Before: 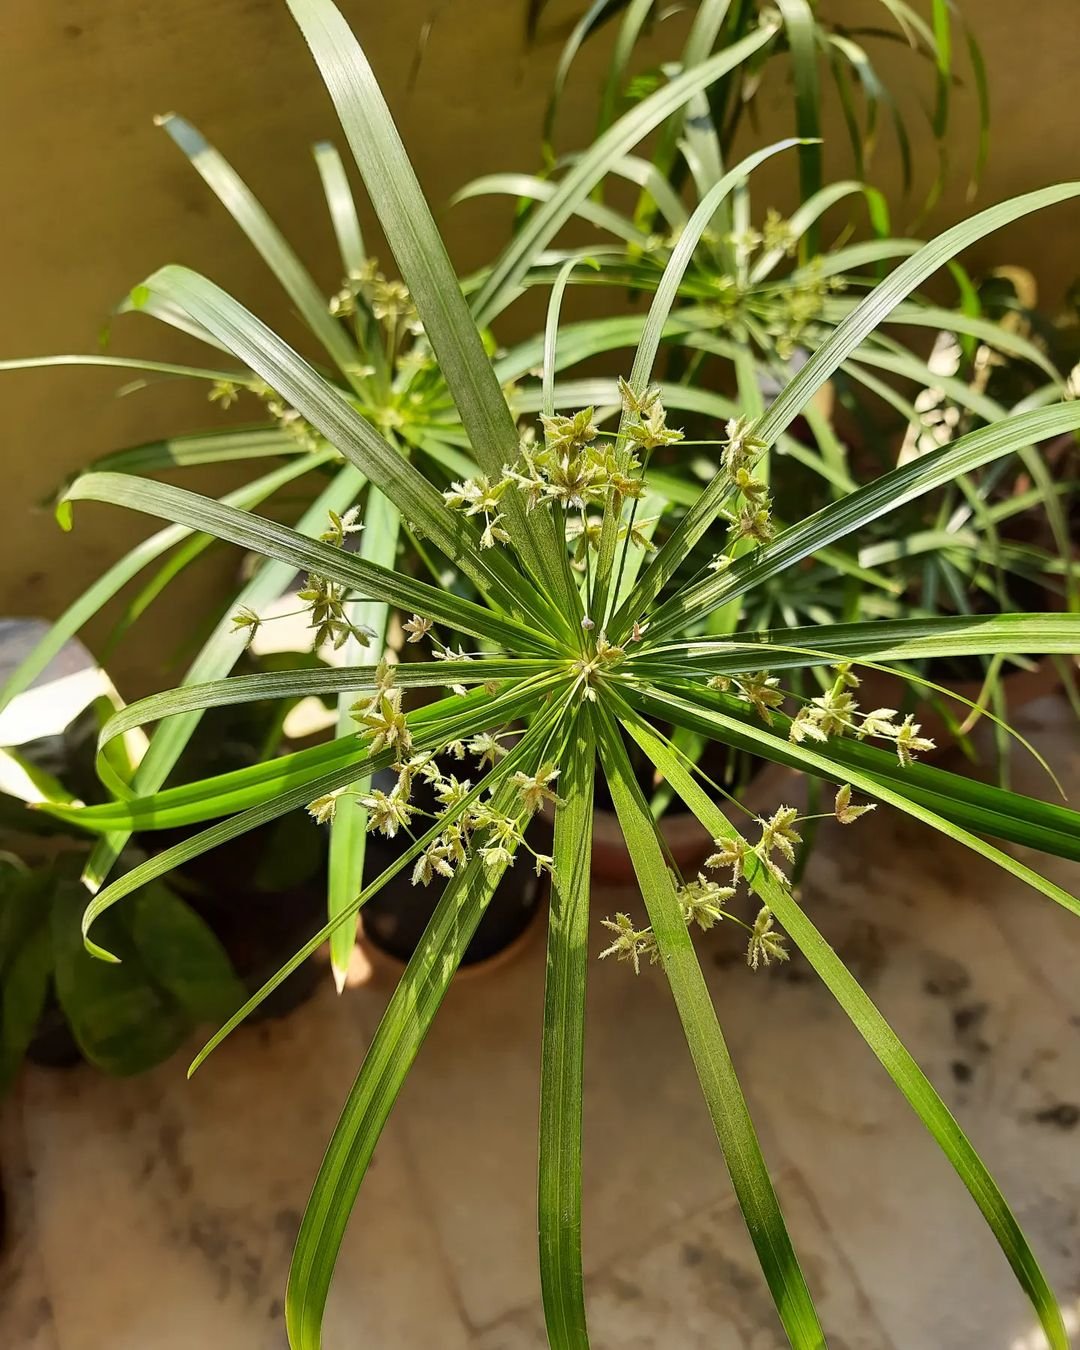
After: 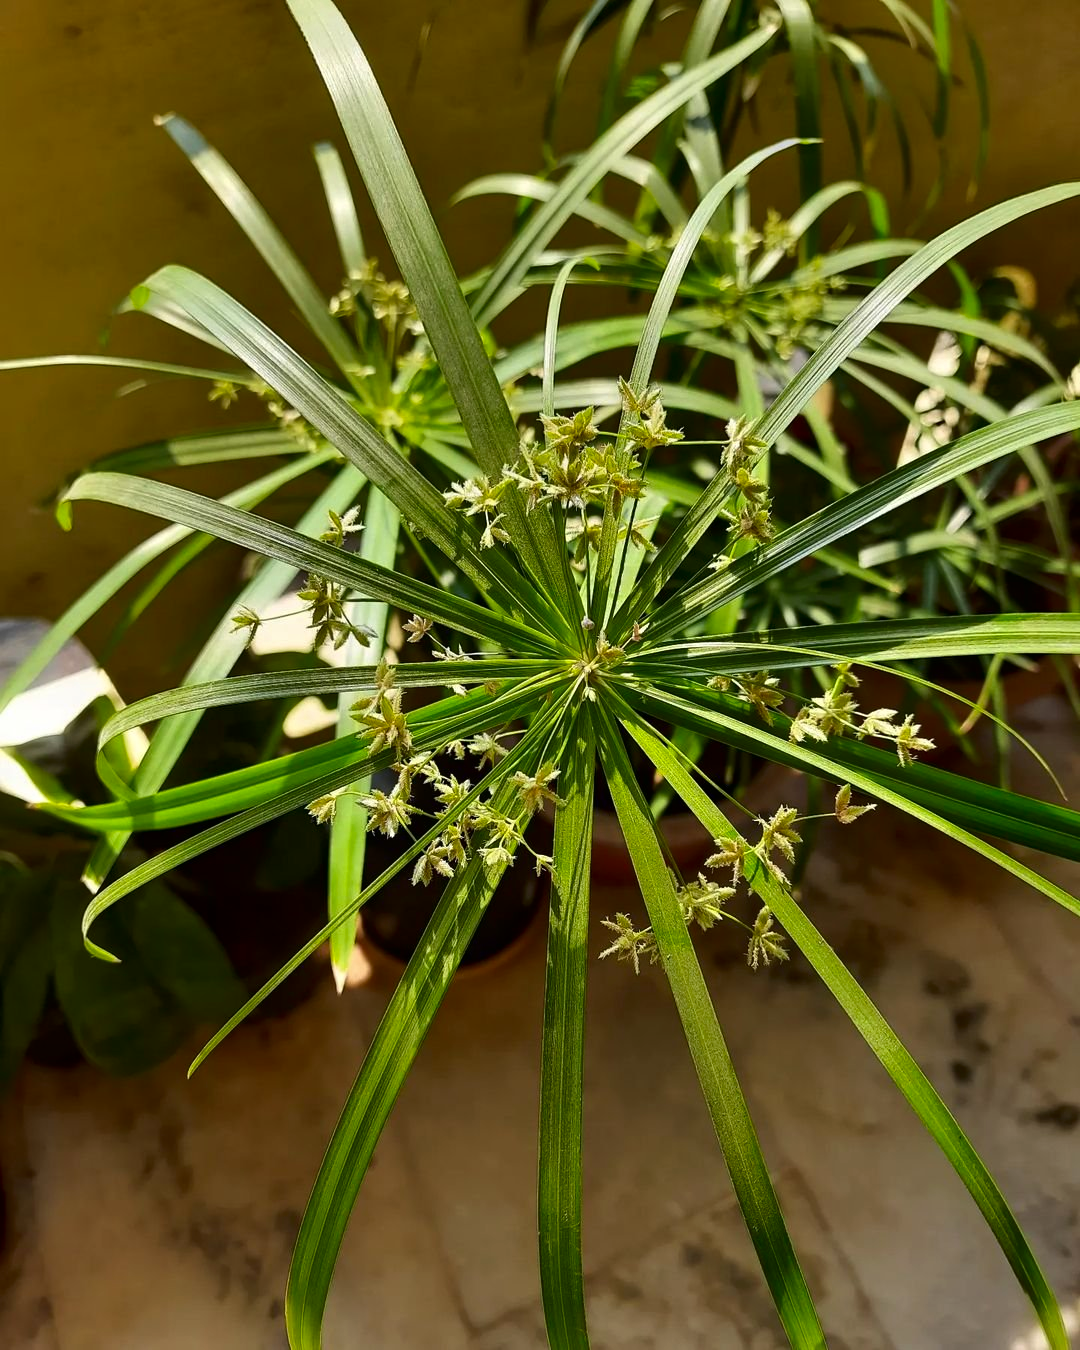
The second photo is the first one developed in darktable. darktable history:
contrast brightness saturation: contrast 0.07, brightness -0.14, saturation 0.11
tone equalizer: on, module defaults
bloom: size 3%, threshold 100%, strength 0%
